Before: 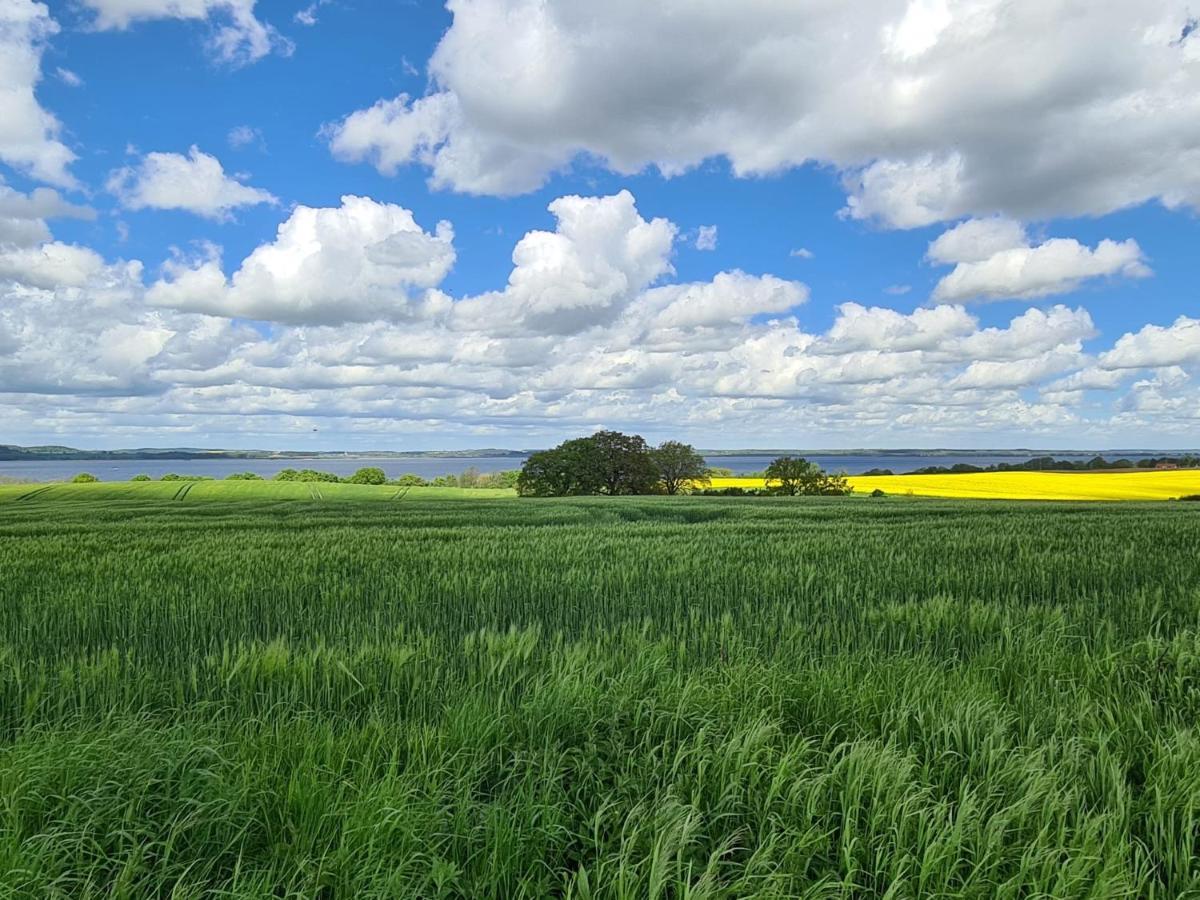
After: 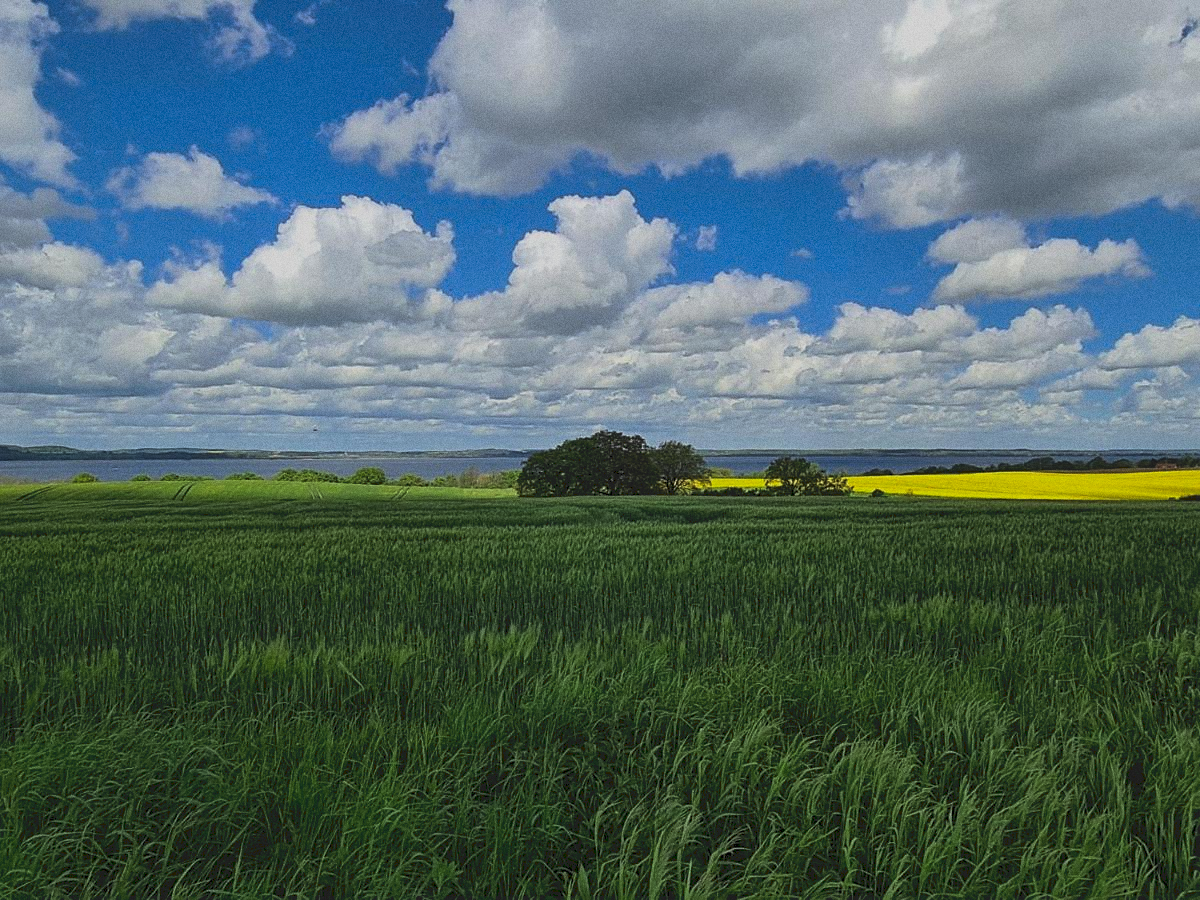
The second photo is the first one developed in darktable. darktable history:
tone curve: curves: ch0 [(0, 0) (0.003, 0.116) (0.011, 0.116) (0.025, 0.113) (0.044, 0.114) (0.069, 0.118) (0.1, 0.137) (0.136, 0.171) (0.177, 0.213) (0.224, 0.259) (0.277, 0.316) (0.335, 0.381) (0.399, 0.458) (0.468, 0.548) (0.543, 0.654) (0.623, 0.775) (0.709, 0.895) (0.801, 0.972) (0.898, 0.991) (1, 1)], preserve colors none
exposure: exposure -1.468 EV, compensate highlight preservation false
sharpen: radius 1.458, amount 0.398, threshold 1.271
grain: strength 26%
